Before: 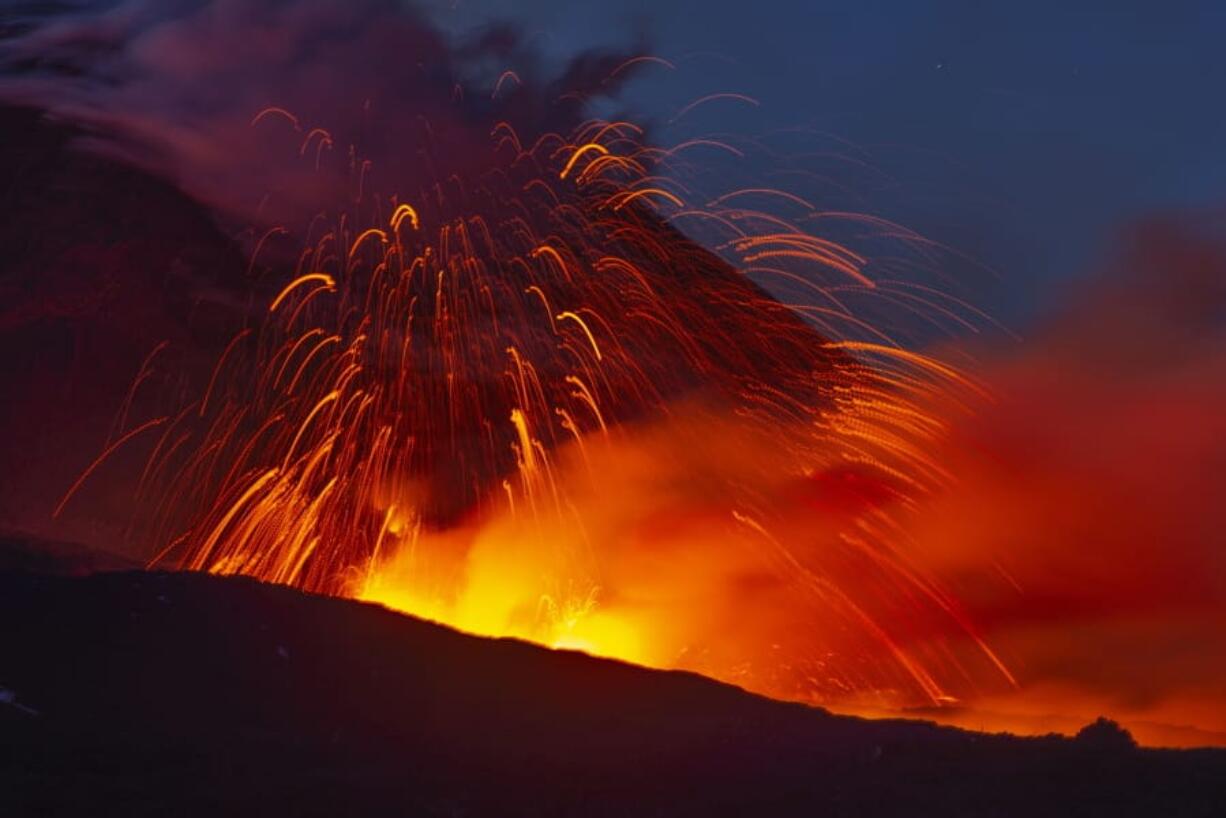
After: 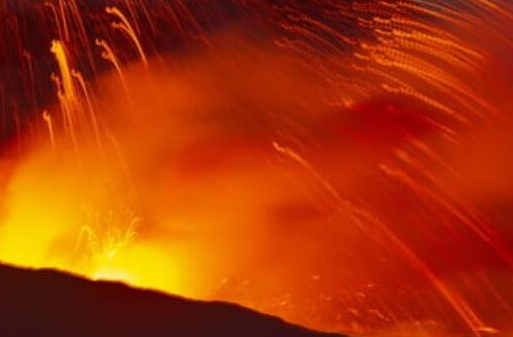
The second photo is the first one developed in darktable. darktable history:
crop: left 37.531%, top 45.164%, right 20.587%, bottom 13.572%
